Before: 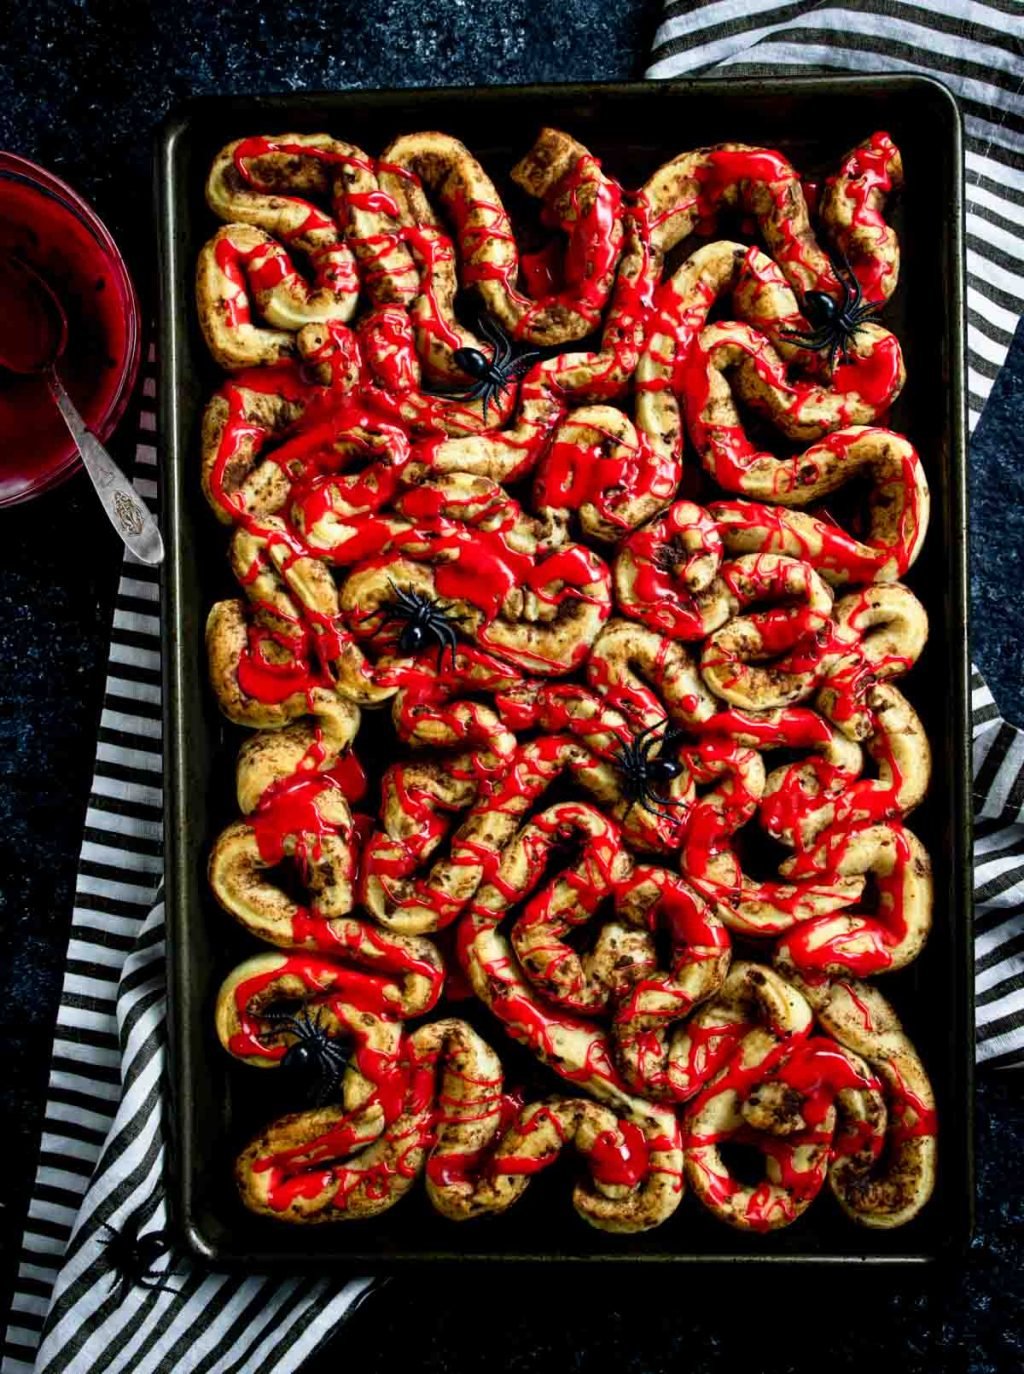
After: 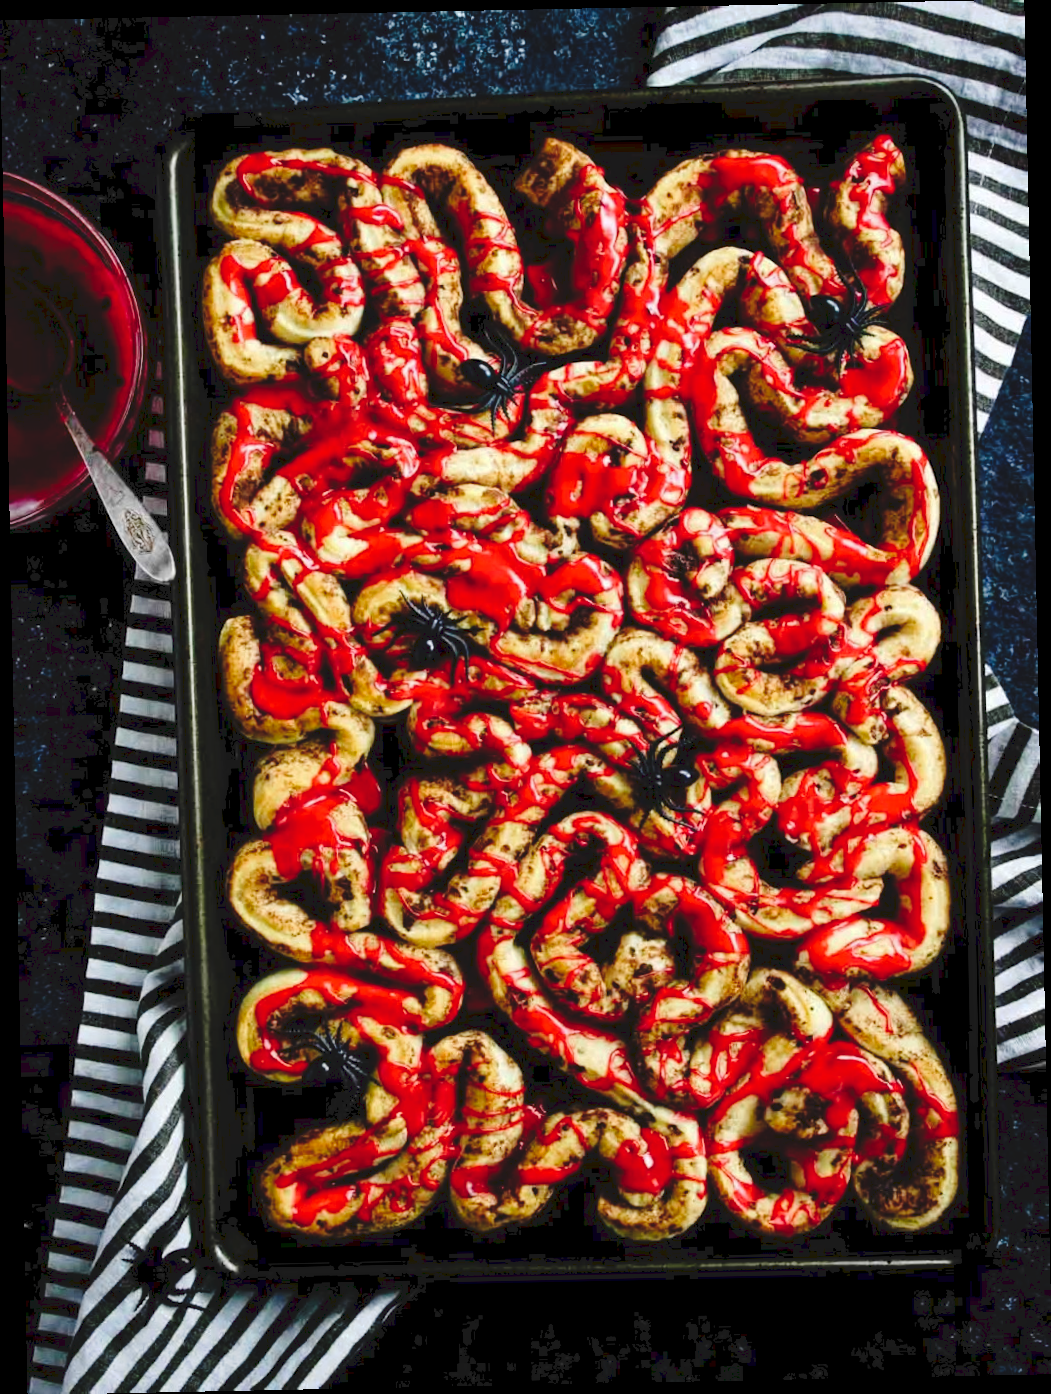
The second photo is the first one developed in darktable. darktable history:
tone curve: curves: ch0 [(0, 0) (0.003, 0.09) (0.011, 0.095) (0.025, 0.097) (0.044, 0.108) (0.069, 0.117) (0.1, 0.129) (0.136, 0.151) (0.177, 0.185) (0.224, 0.229) (0.277, 0.299) (0.335, 0.379) (0.399, 0.469) (0.468, 0.55) (0.543, 0.629) (0.623, 0.702) (0.709, 0.775) (0.801, 0.85) (0.898, 0.91) (1, 1)], preserve colors none
rotate and perspective: rotation -1.17°, automatic cropping off
tone equalizer: on, module defaults
